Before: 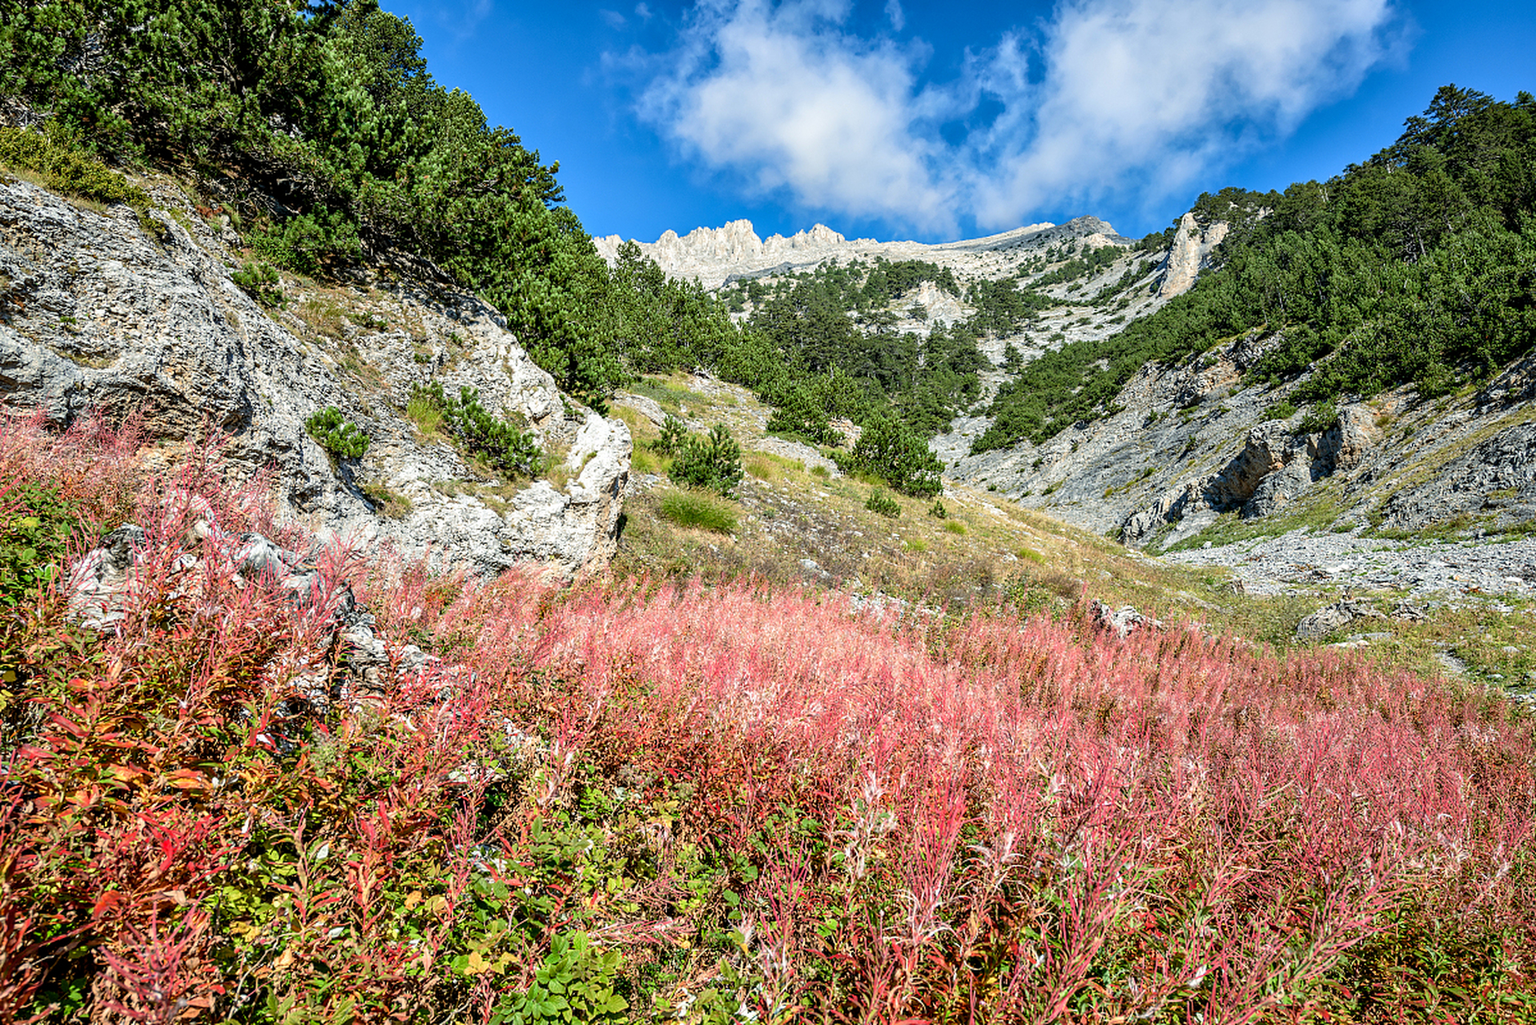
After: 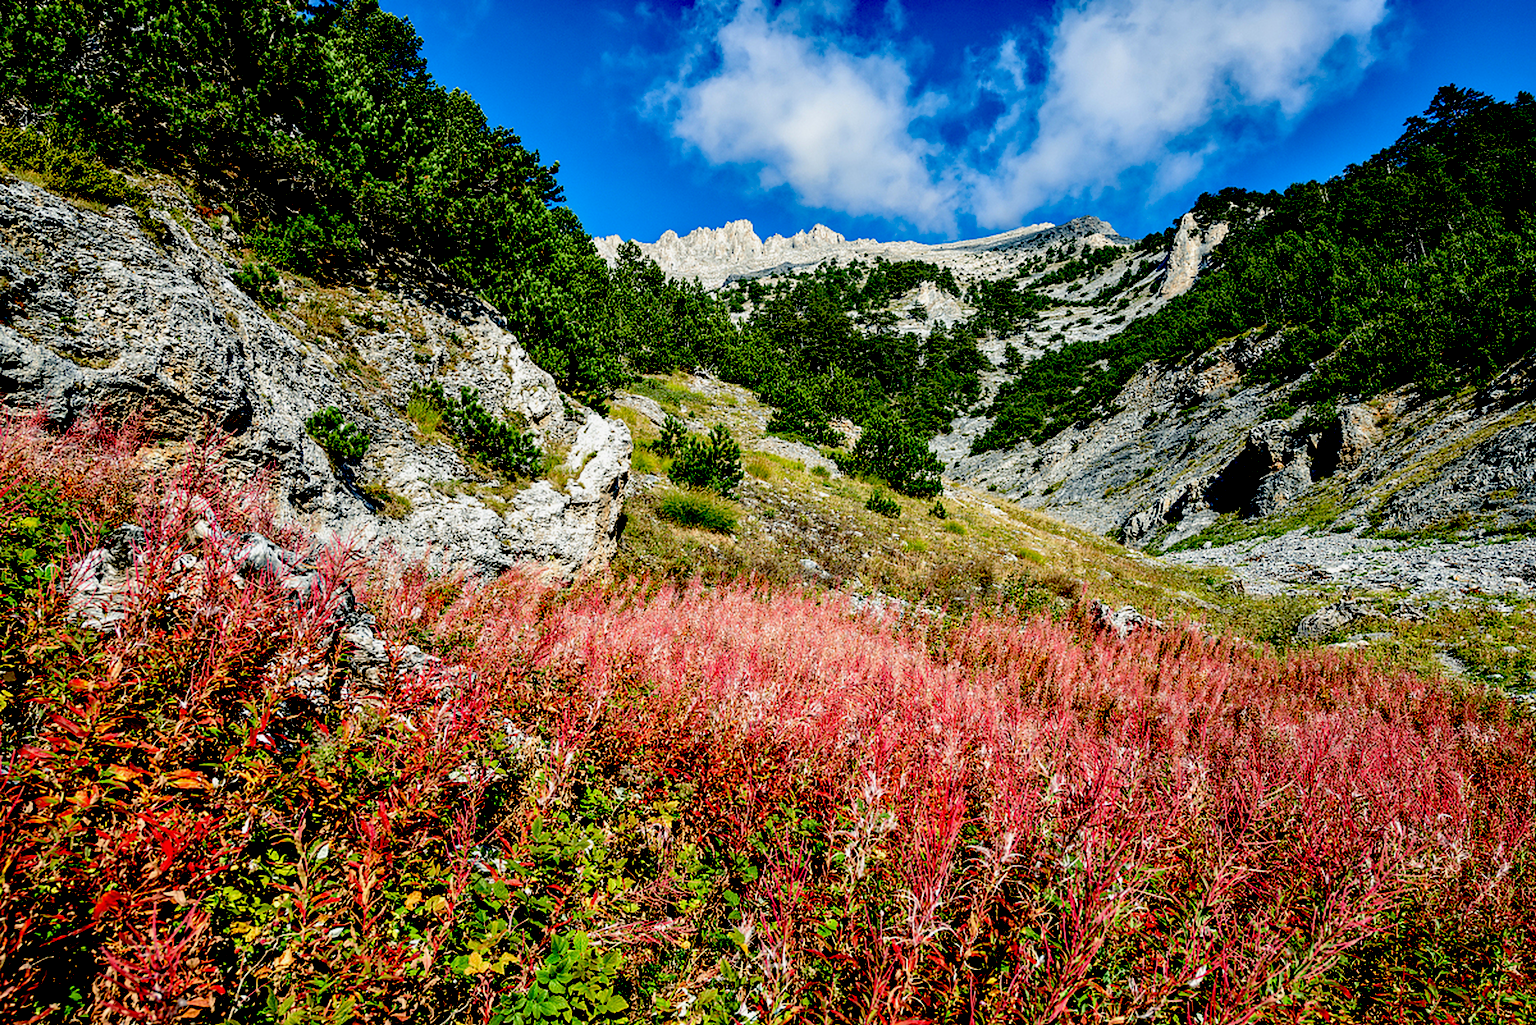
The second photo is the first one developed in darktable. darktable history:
exposure: black level correction 0.099, exposure -0.095 EV, compensate exposure bias true, compensate highlight preservation false
